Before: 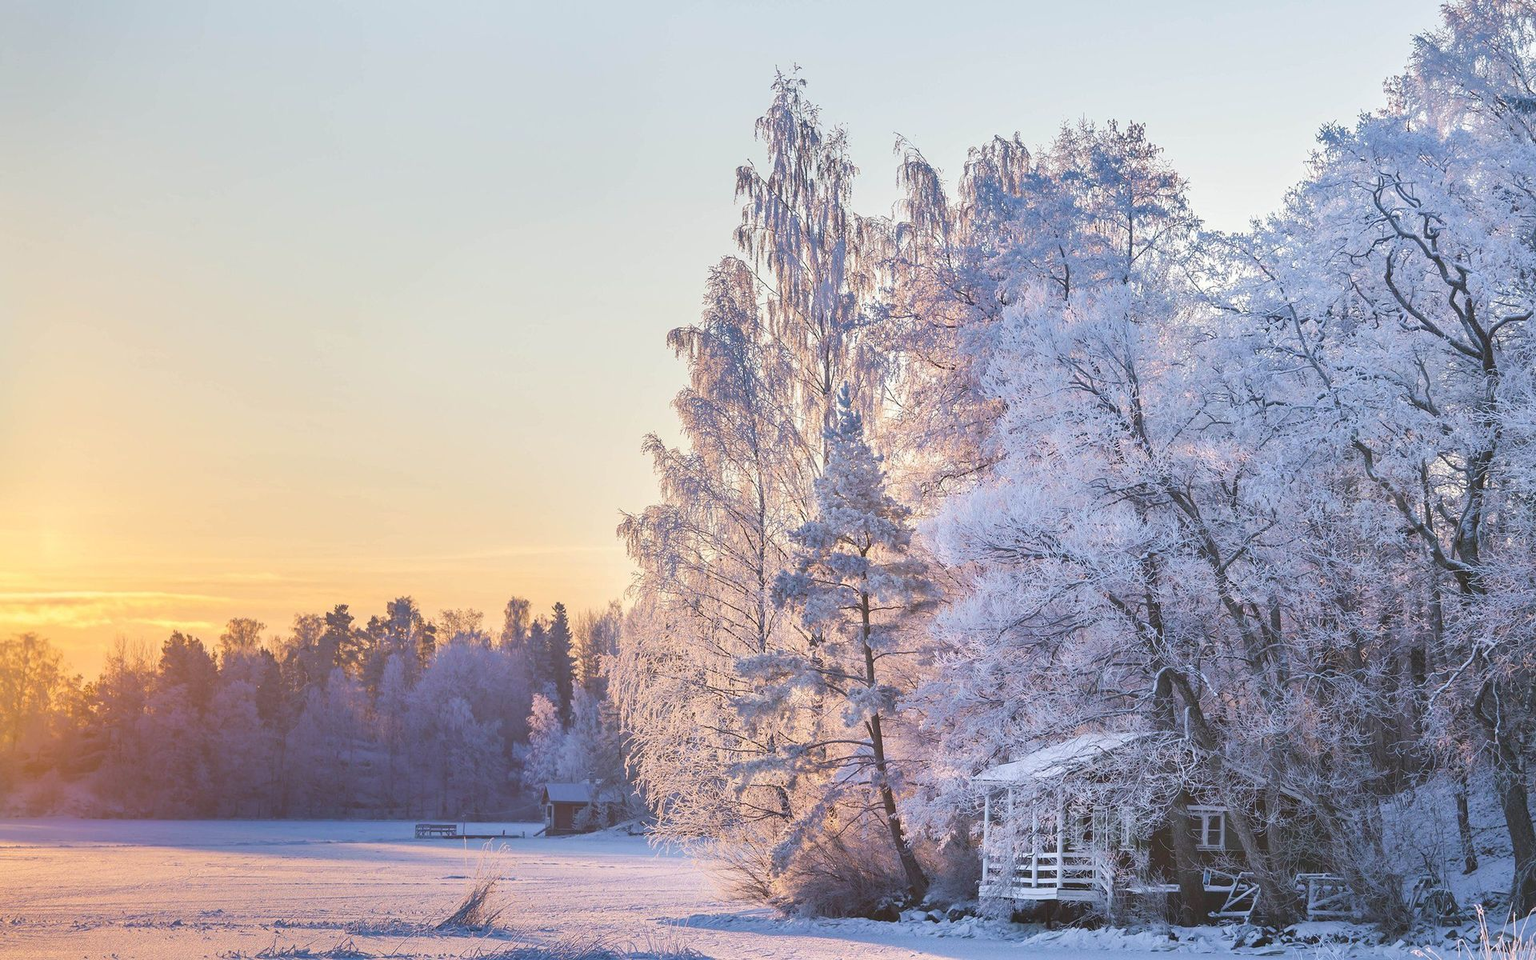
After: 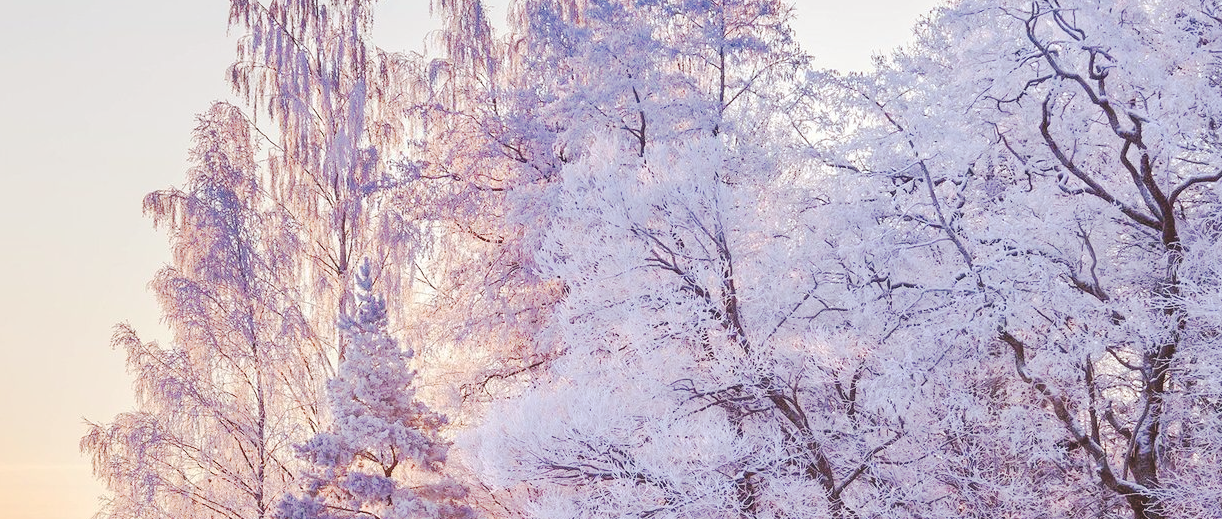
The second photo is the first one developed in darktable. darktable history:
tone curve: curves: ch0 [(0, 0) (0.003, 0.062) (0.011, 0.07) (0.025, 0.083) (0.044, 0.094) (0.069, 0.105) (0.1, 0.117) (0.136, 0.136) (0.177, 0.164) (0.224, 0.201) (0.277, 0.256) (0.335, 0.335) (0.399, 0.424) (0.468, 0.529) (0.543, 0.641) (0.623, 0.725) (0.709, 0.787) (0.801, 0.849) (0.898, 0.917) (1, 1)], preserve colors none
rgb levels: mode RGB, independent channels, levels [[0, 0.474, 1], [0, 0.5, 1], [0, 0.5, 1]]
crop: left 36.005%, top 18.293%, right 0.31%, bottom 38.444%
